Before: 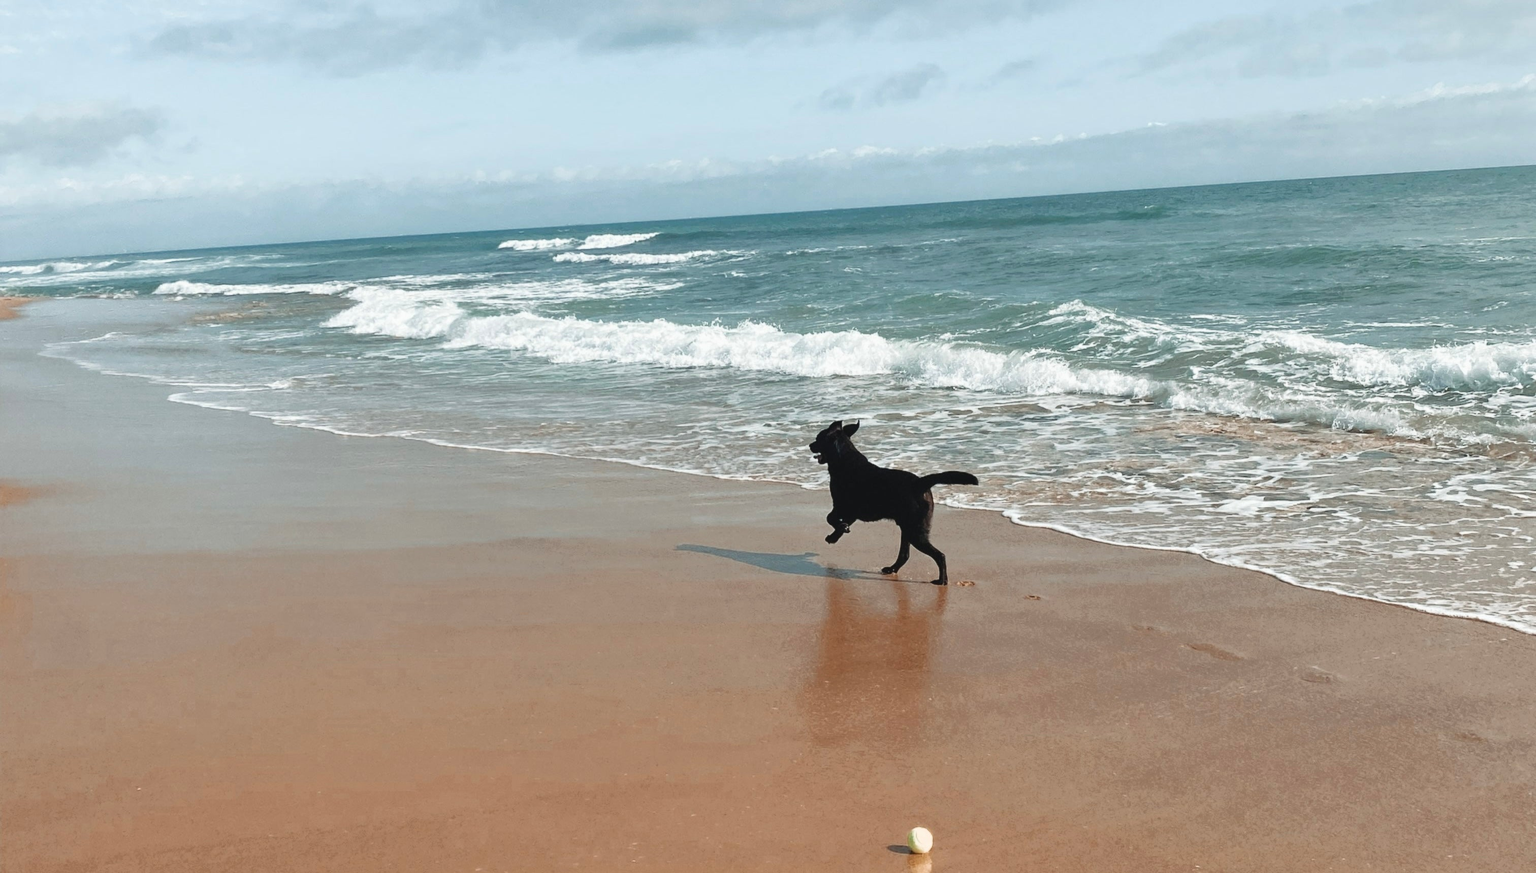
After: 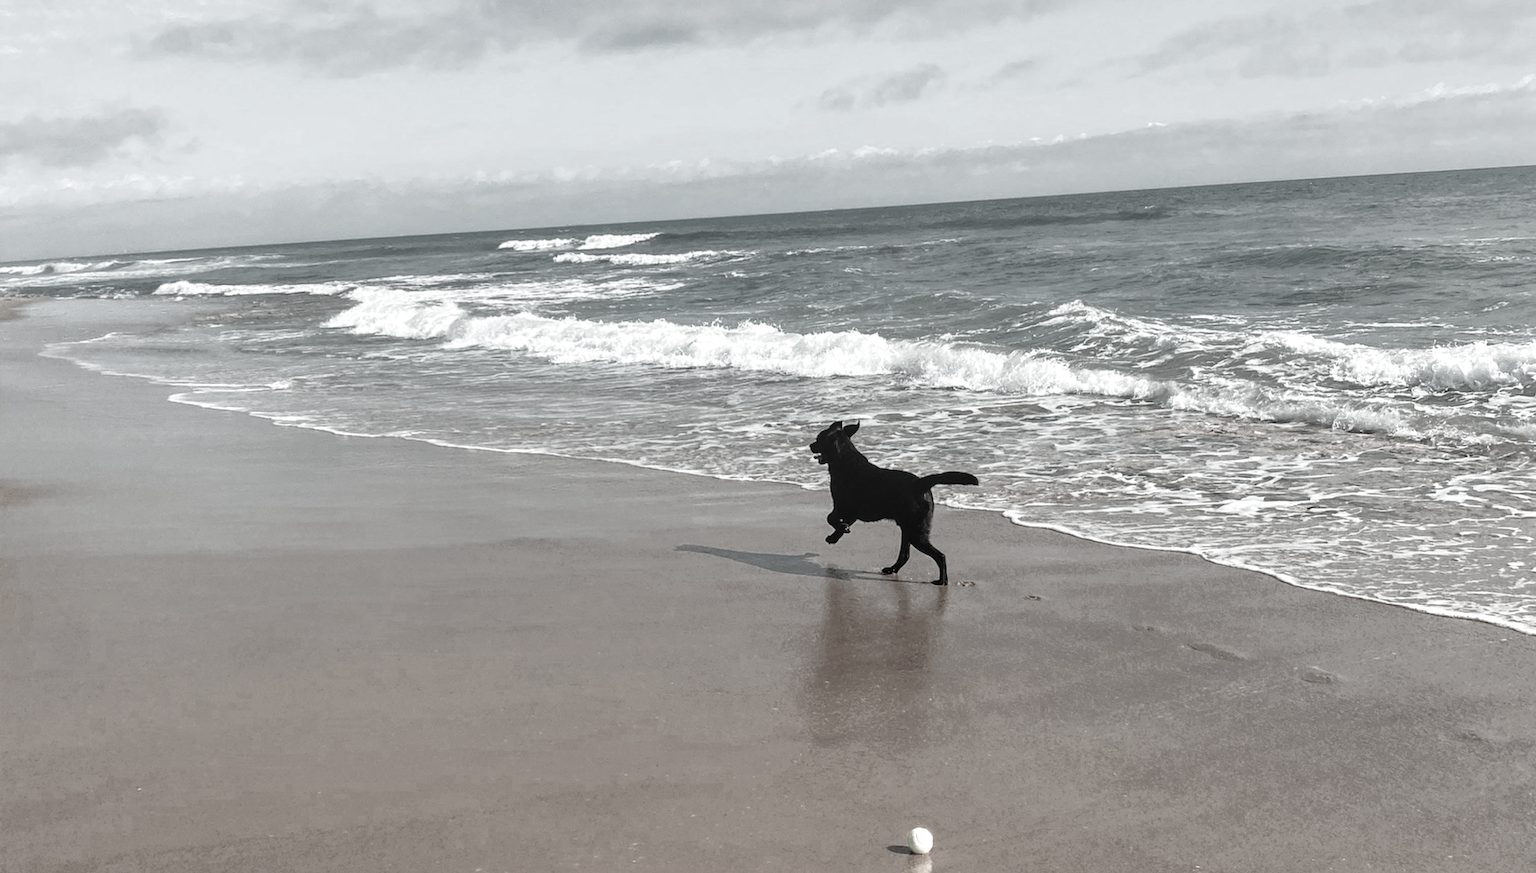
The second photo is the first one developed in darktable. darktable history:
color correction: saturation 0.2
local contrast: detail 130%
tone equalizer: on, module defaults
